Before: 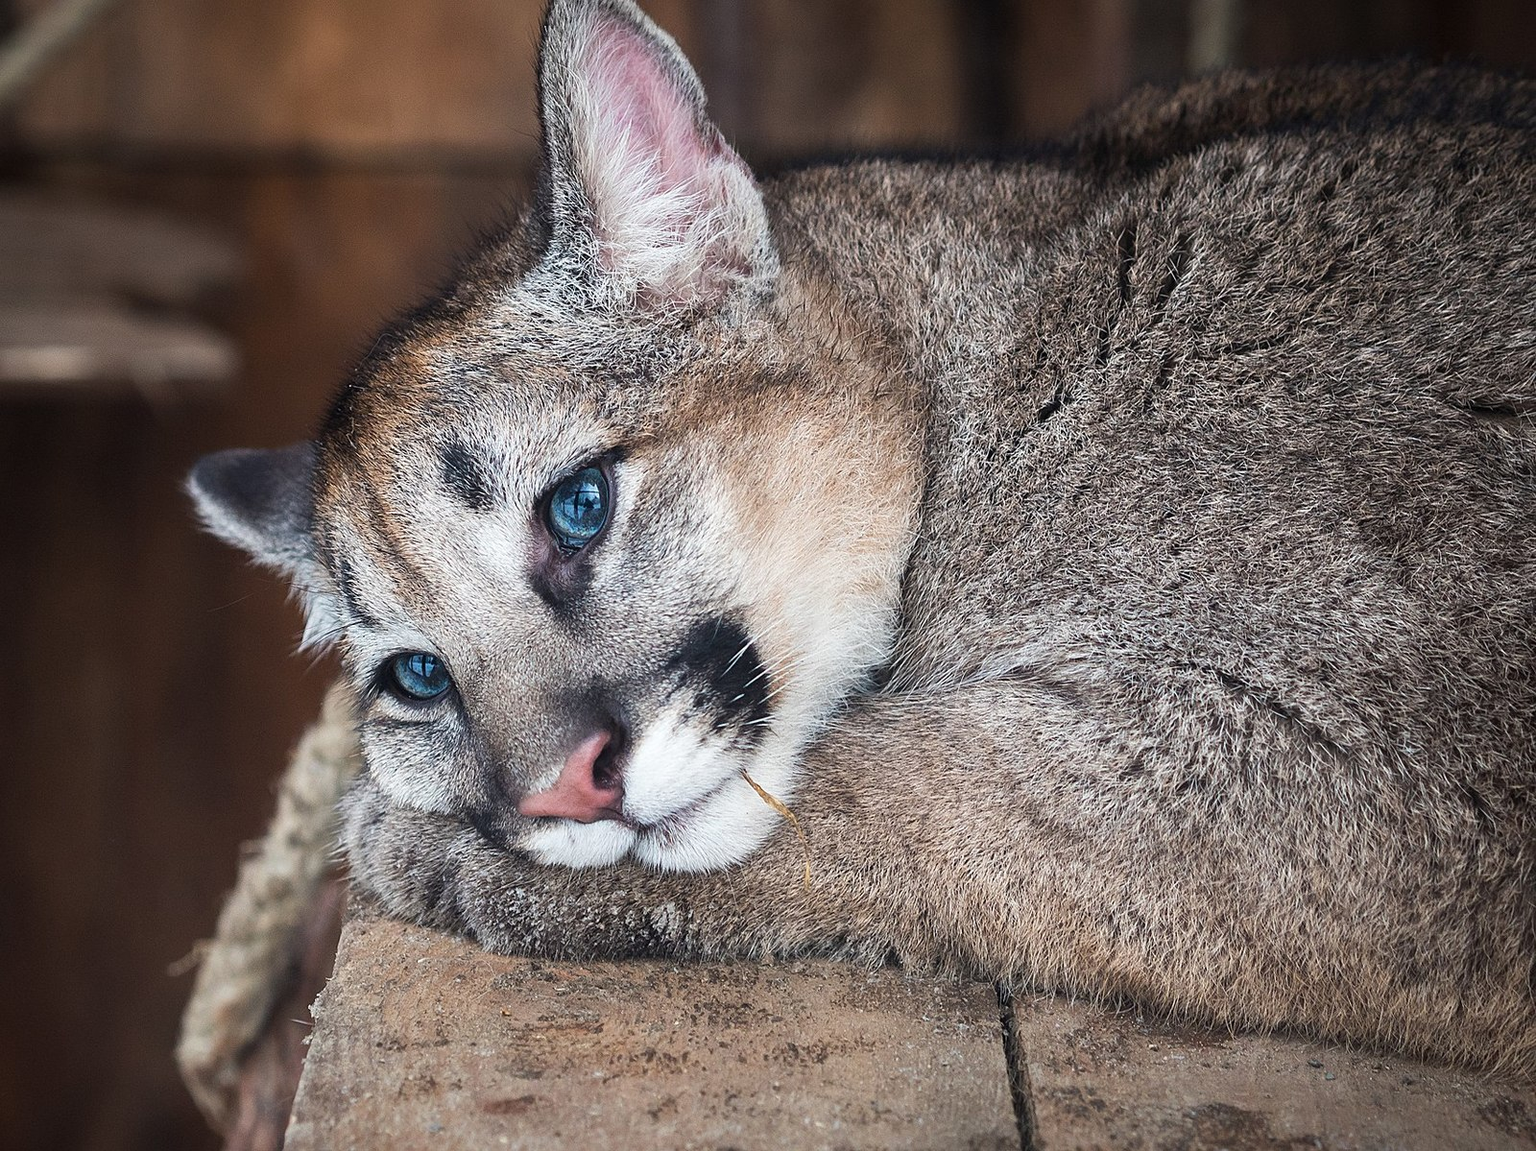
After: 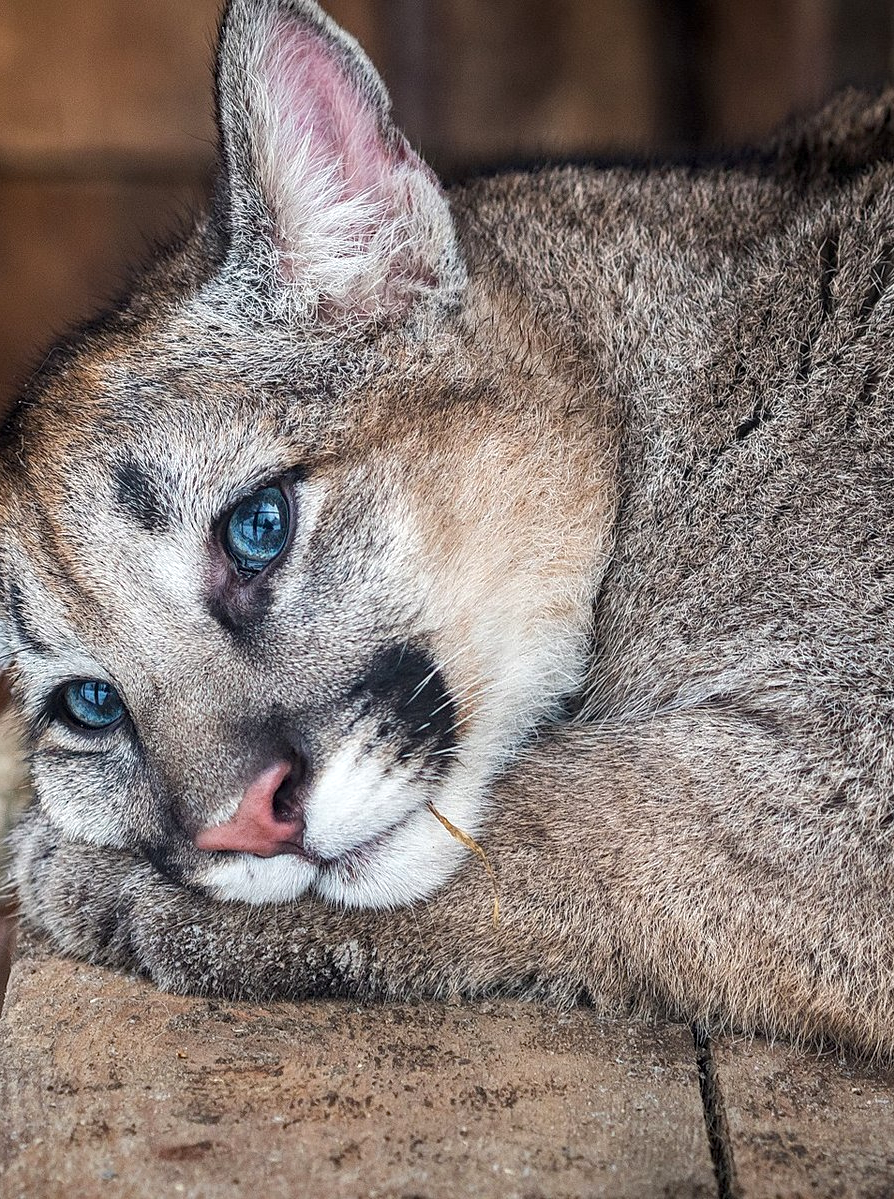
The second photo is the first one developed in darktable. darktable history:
crop: left 21.575%, right 22.492%
local contrast: on, module defaults
tone equalizer: edges refinement/feathering 500, mask exposure compensation -1.57 EV, preserve details no
haze removal: compatibility mode true
